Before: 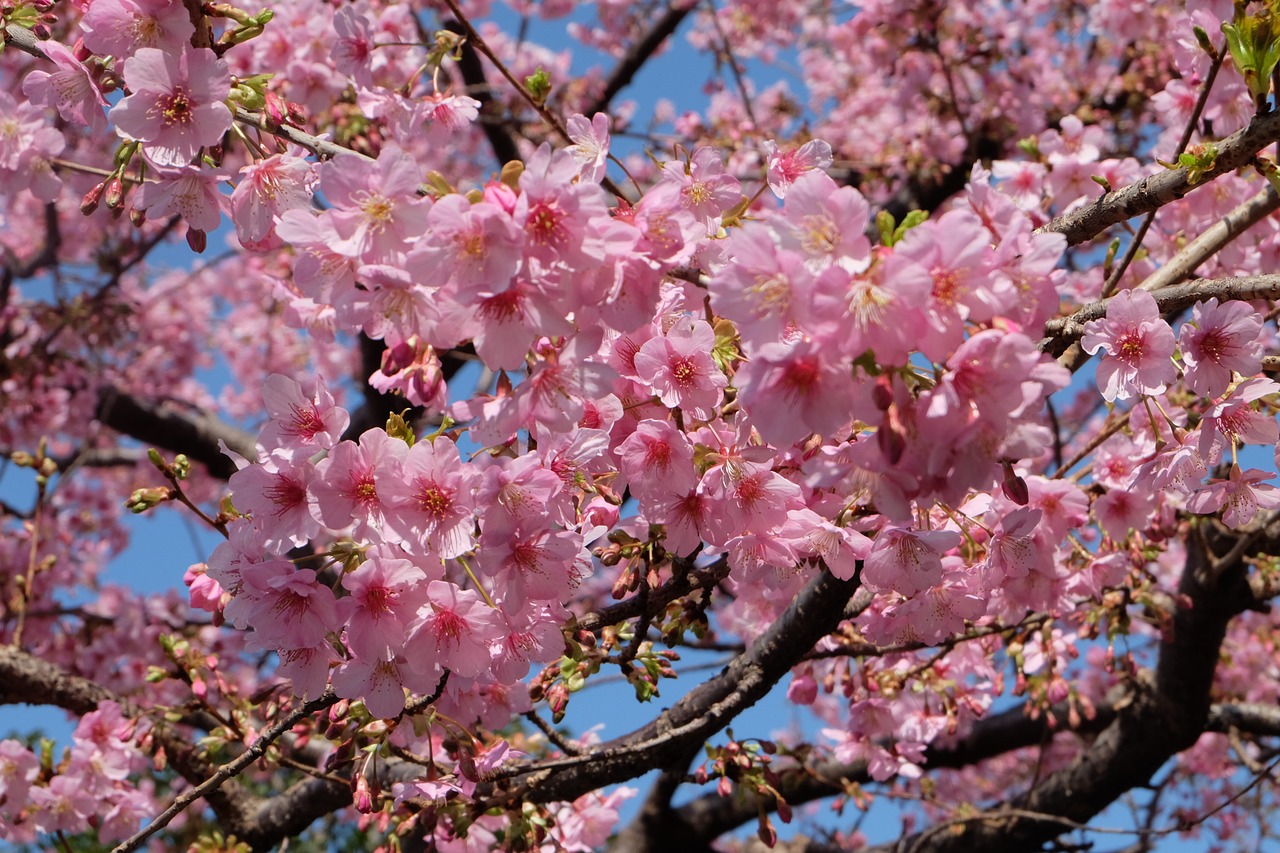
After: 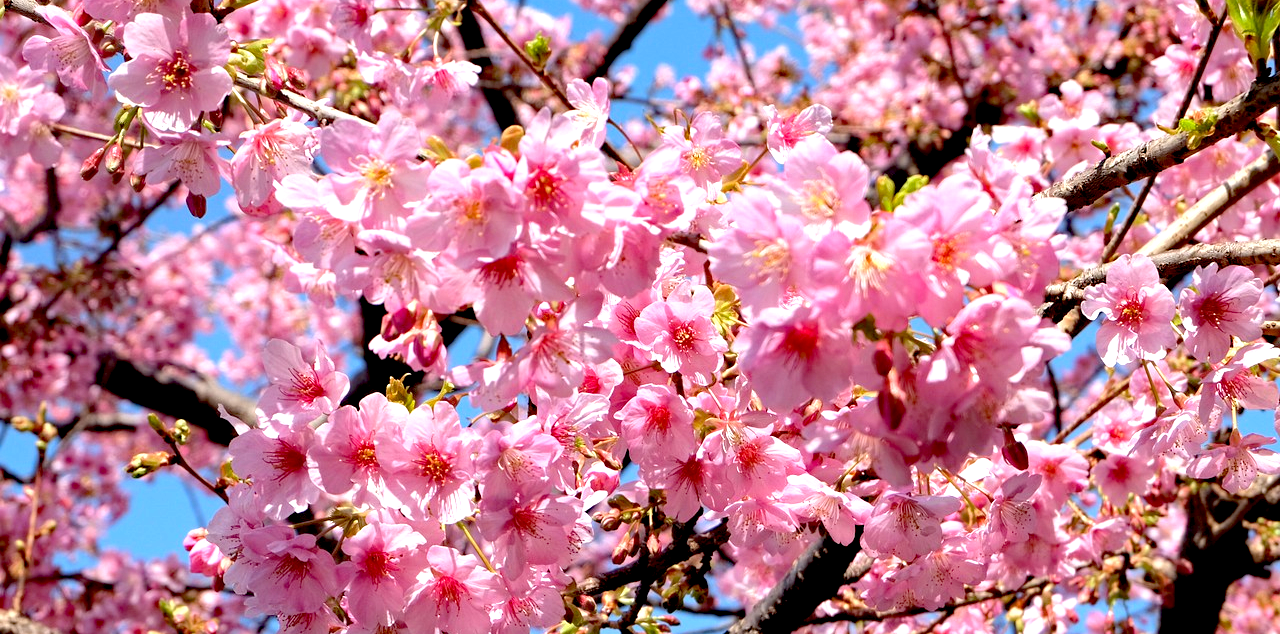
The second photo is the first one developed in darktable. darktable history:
haze removal: adaptive false
shadows and highlights: shadows 25.32, highlights -24.34
crop: top 4.208%, bottom 21.383%
exposure: black level correction 0.011, exposure 1.083 EV, compensate exposure bias true, compensate highlight preservation false
